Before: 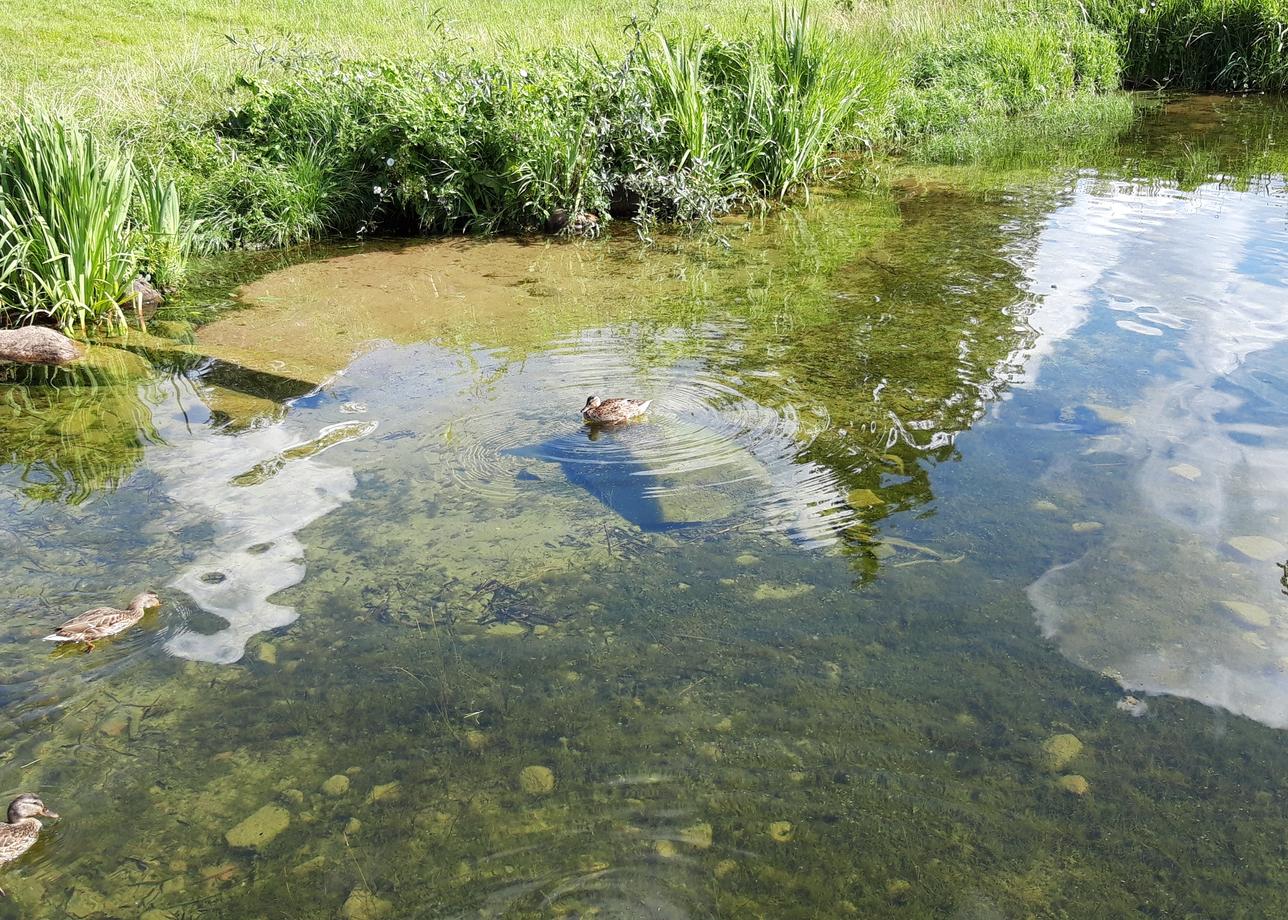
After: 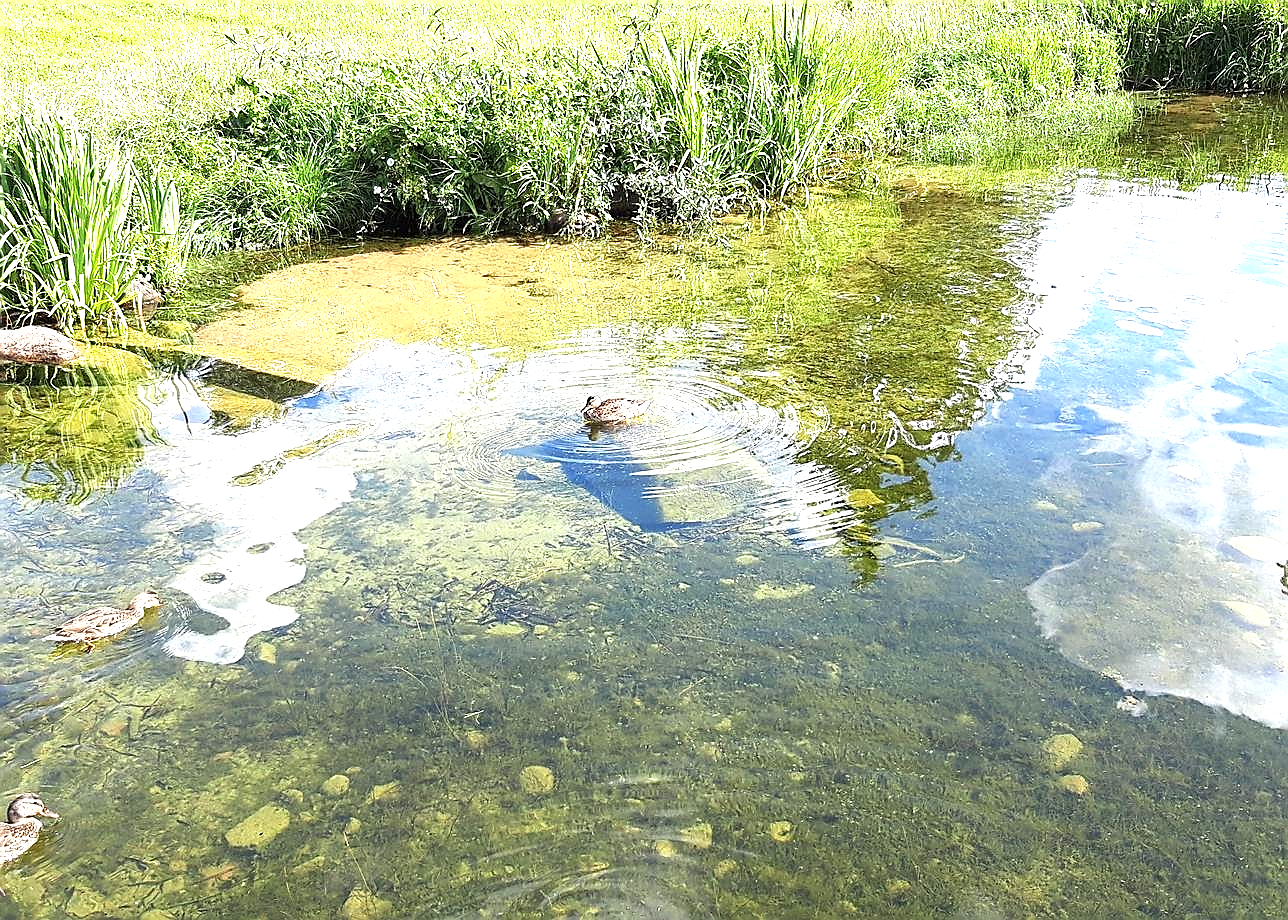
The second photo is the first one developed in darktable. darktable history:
exposure: black level correction 0, exposure 1.098 EV, compensate highlight preservation false
sharpen: radius 1.368, amount 1.258, threshold 0.608
